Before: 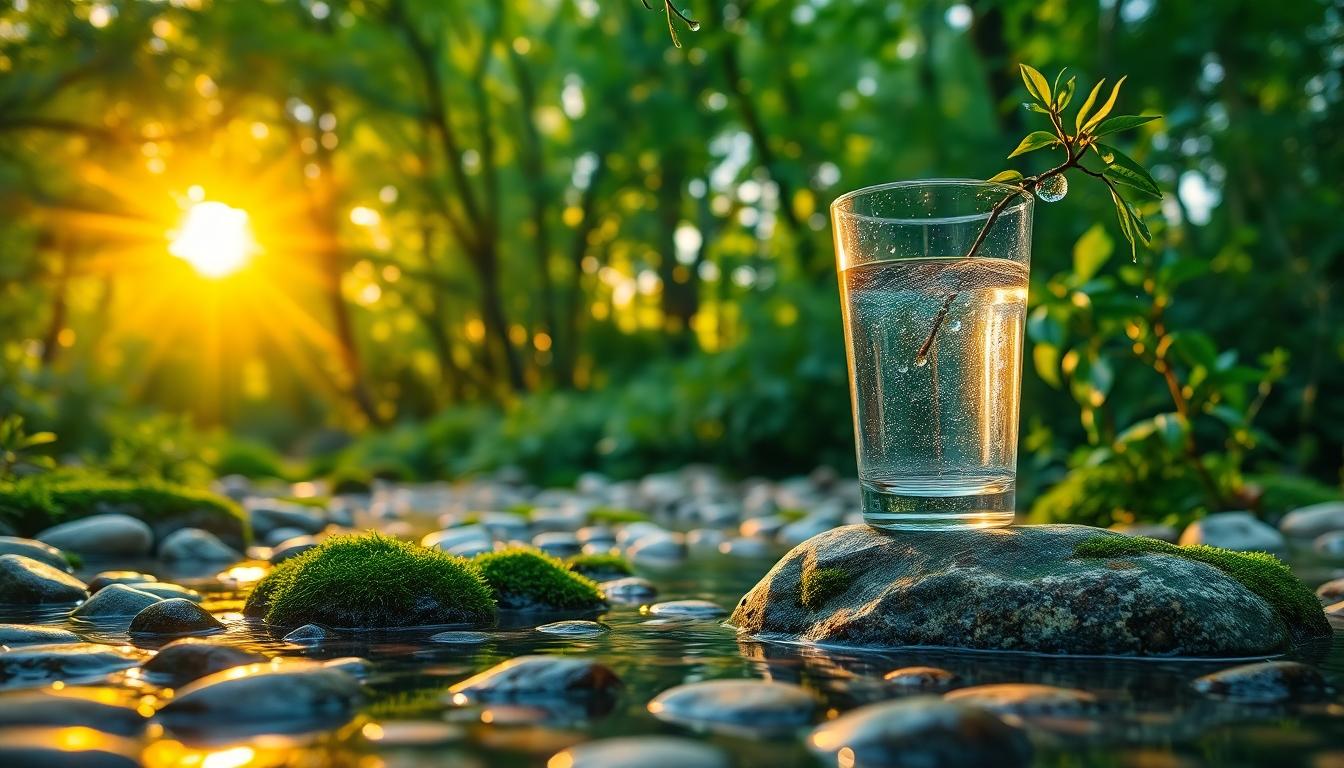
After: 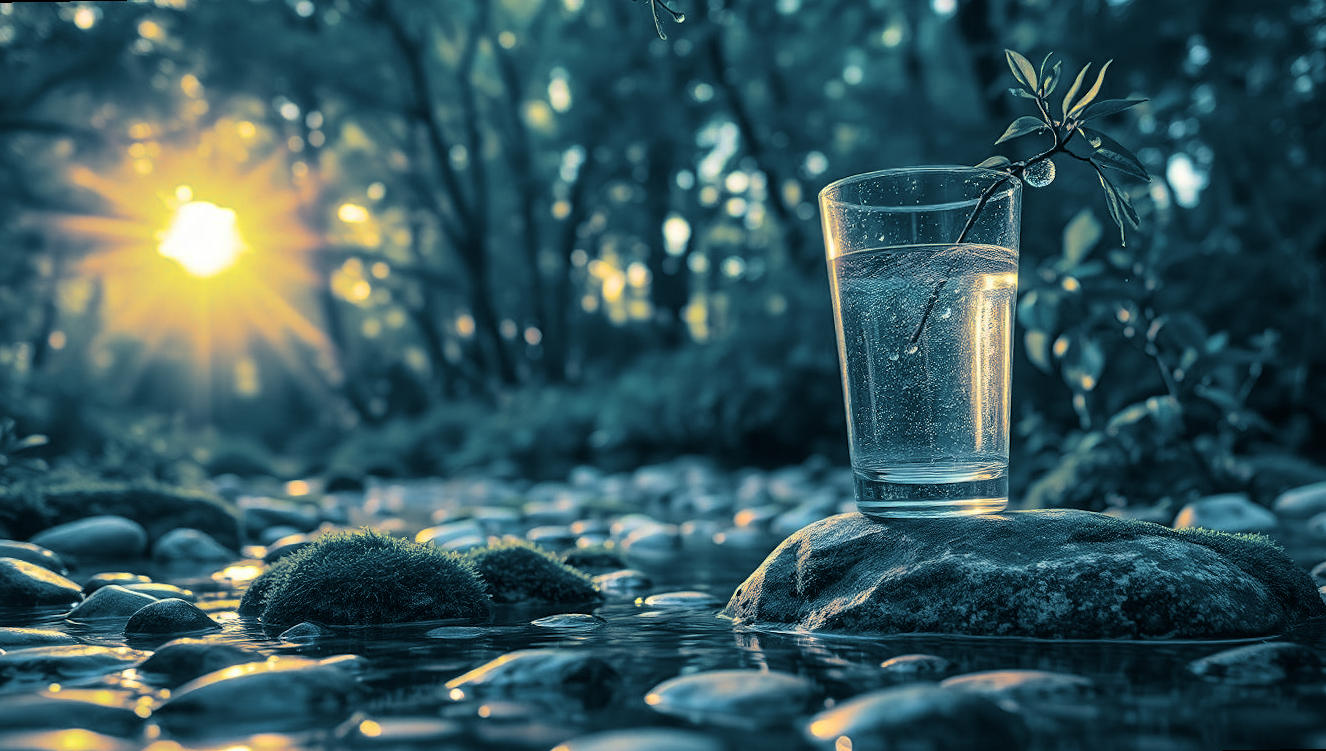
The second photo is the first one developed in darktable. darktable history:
split-toning: shadows › hue 212.4°, balance -70
rotate and perspective: rotation -1°, crop left 0.011, crop right 0.989, crop top 0.025, crop bottom 0.975
